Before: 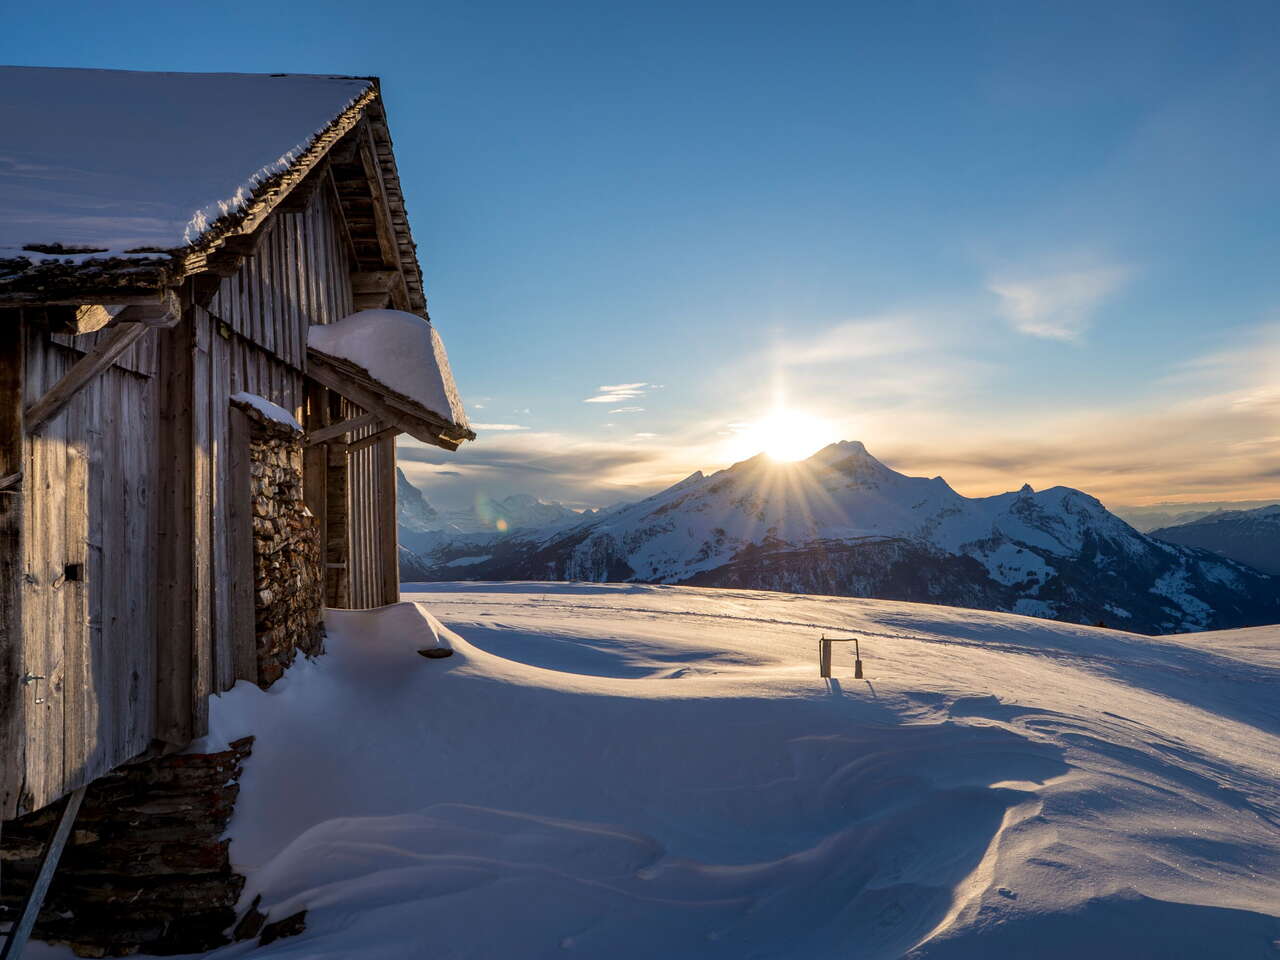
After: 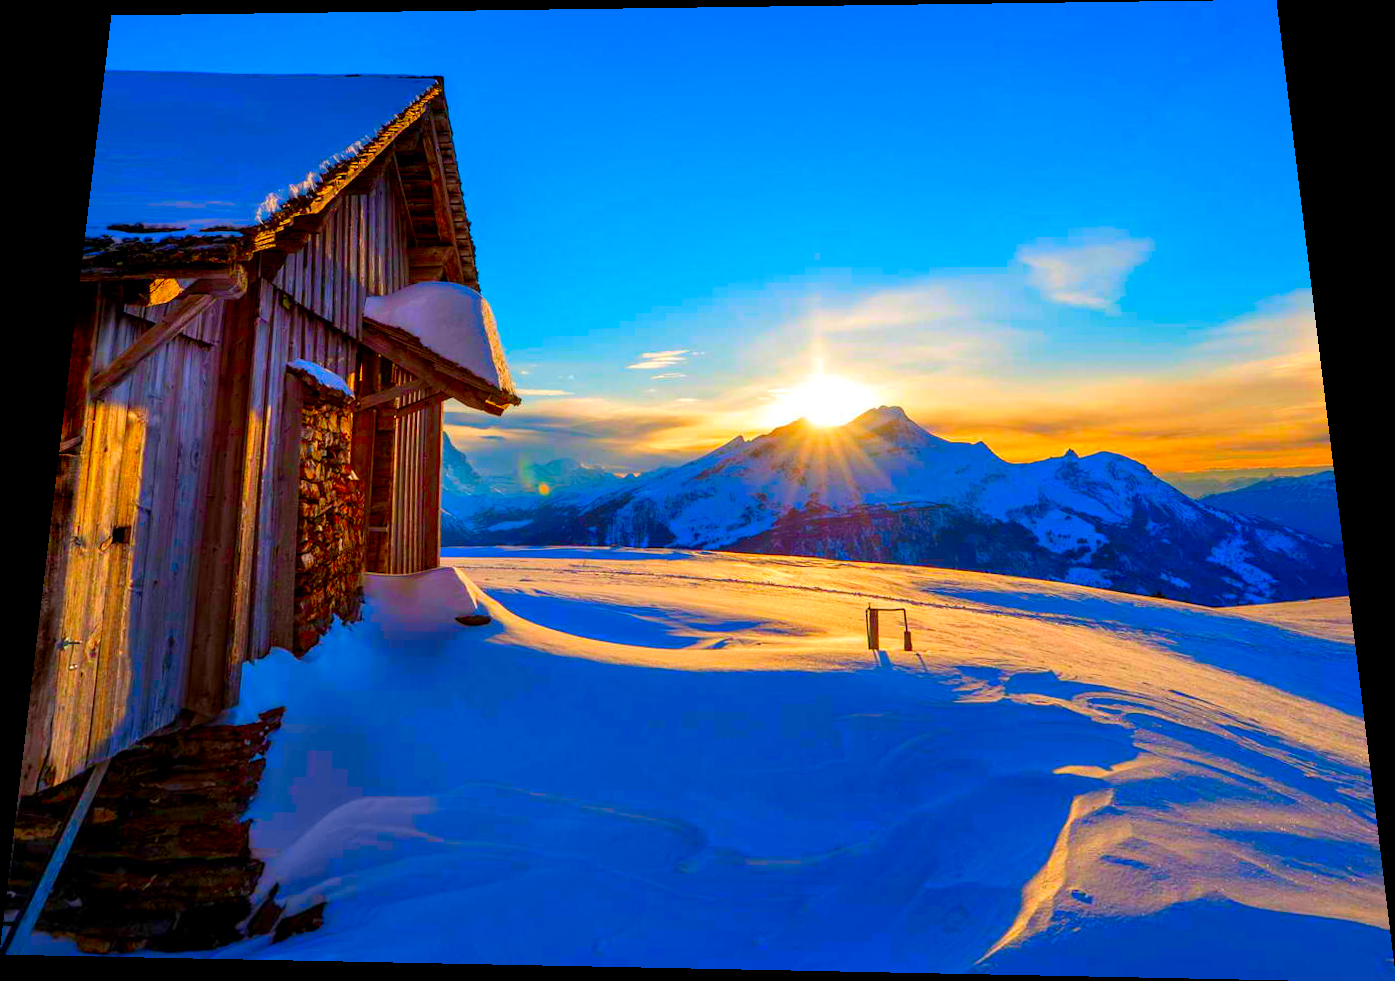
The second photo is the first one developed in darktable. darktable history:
rotate and perspective: rotation 0.128°, lens shift (vertical) -0.181, lens shift (horizontal) -0.044, shear 0.001, automatic cropping off
local contrast: mode bilateral grid, contrast 100, coarseness 100, detail 108%, midtone range 0.2
color balance rgb: perceptual saturation grading › global saturation 20%, perceptual saturation grading › highlights -25%, perceptual saturation grading › shadows 25%
color correction: saturation 3
